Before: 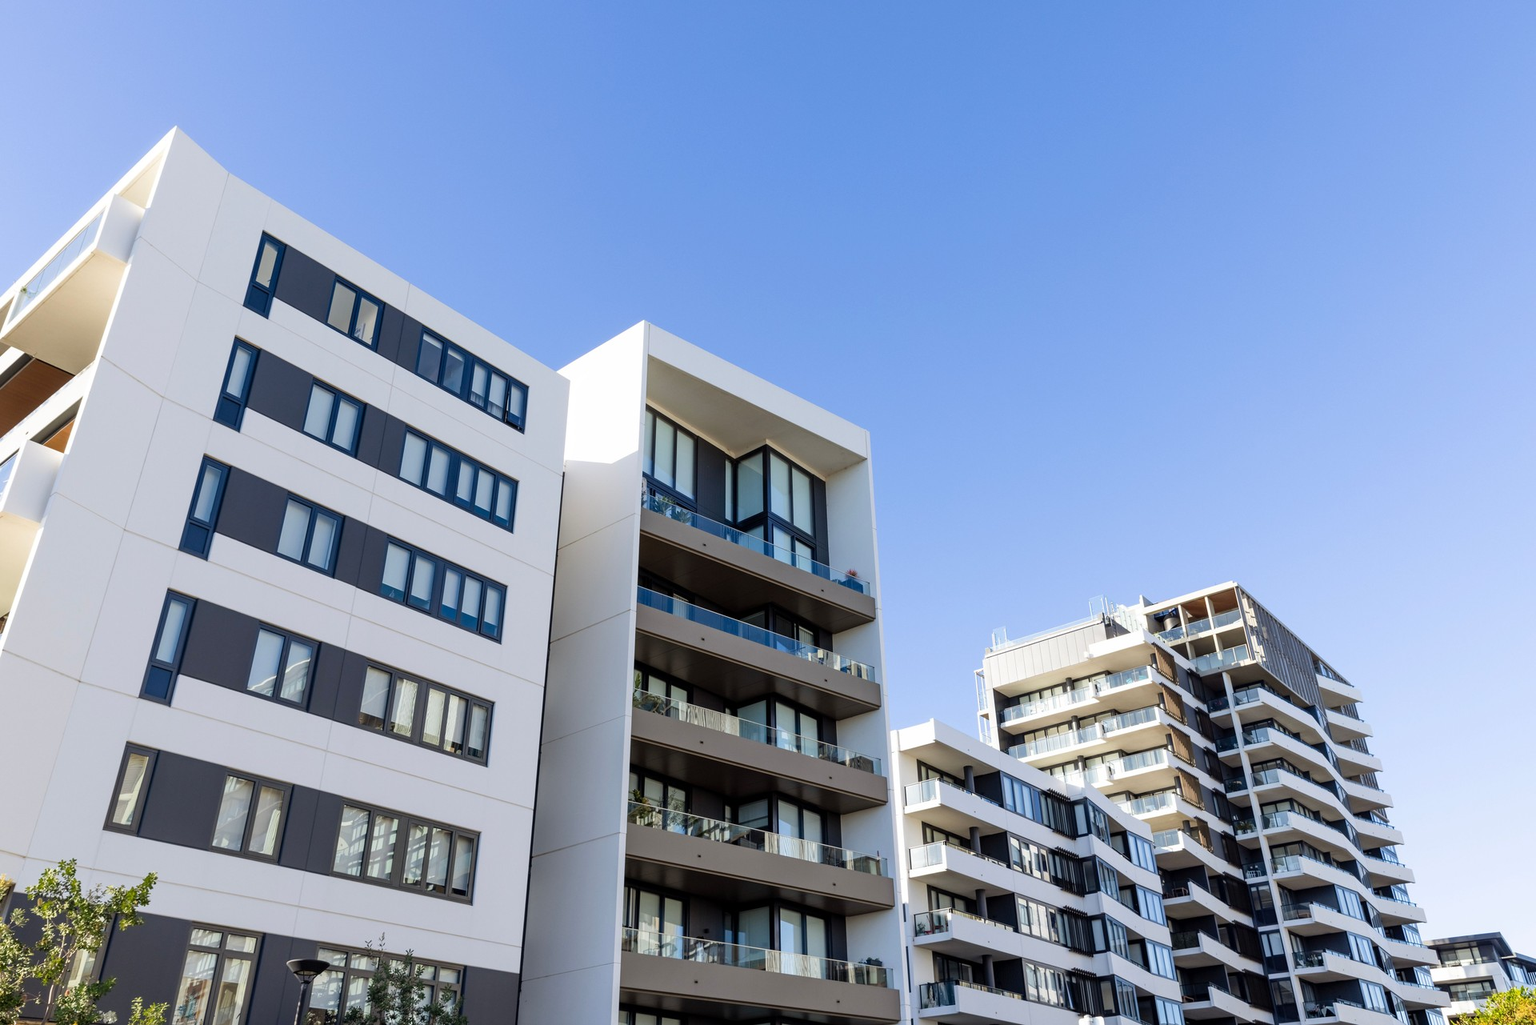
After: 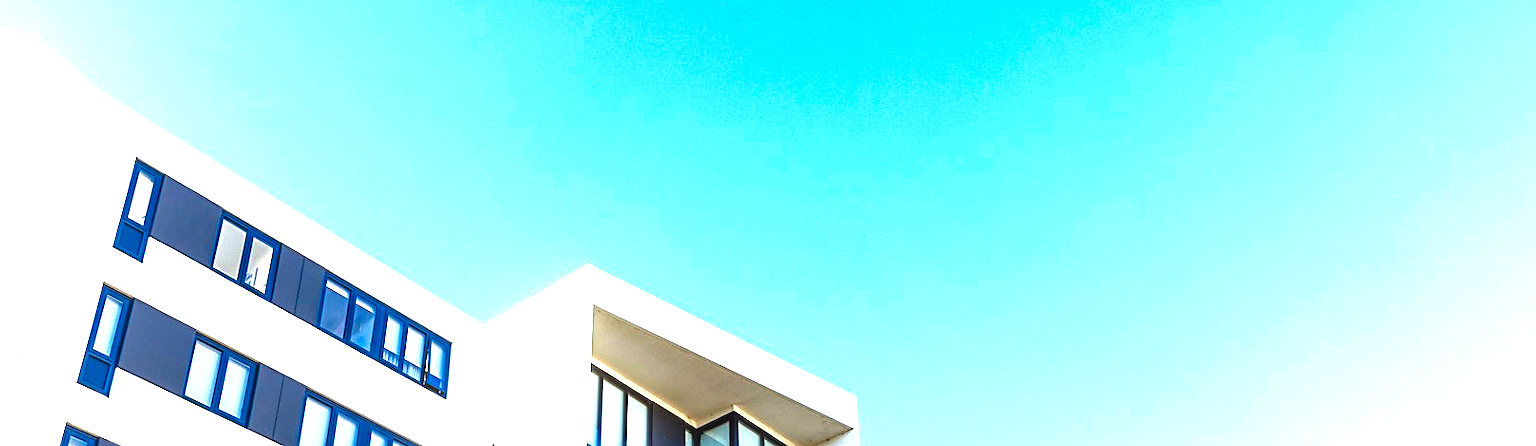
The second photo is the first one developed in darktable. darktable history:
color calibration: illuminant same as pipeline (D50), adaptation XYZ, x 0.345, y 0.358, temperature 5017.87 K
exposure: exposure 0.195 EV, compensate exposure bias true, compensate highlight preservation false
crop and rotate: left 9.654%, top 9.597%, right 6.039%, bottom 53.653%
contrast brightness saturation: brightness -0.254, saturation 0.203
sharpen: on, module defaults
levels: levels [0, 0.281, 0.562]
local contrast: detail 130%
